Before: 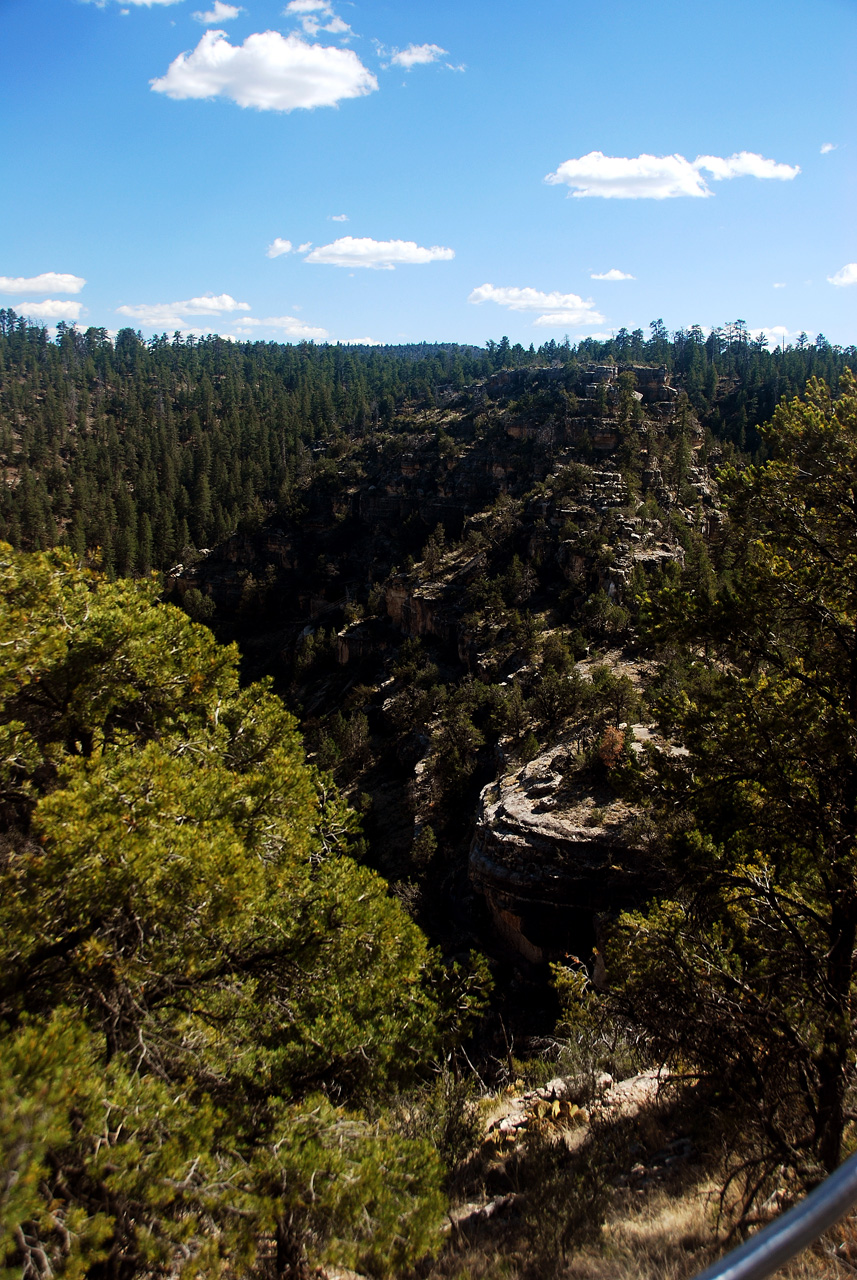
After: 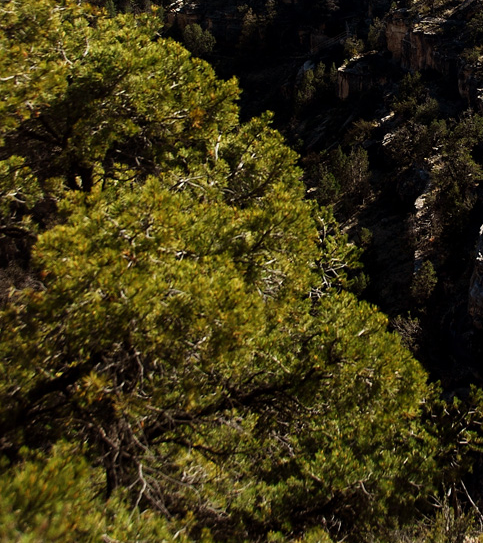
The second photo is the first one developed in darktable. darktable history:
crop: top 44.176%, right 43.634%, bottom 13.324%
